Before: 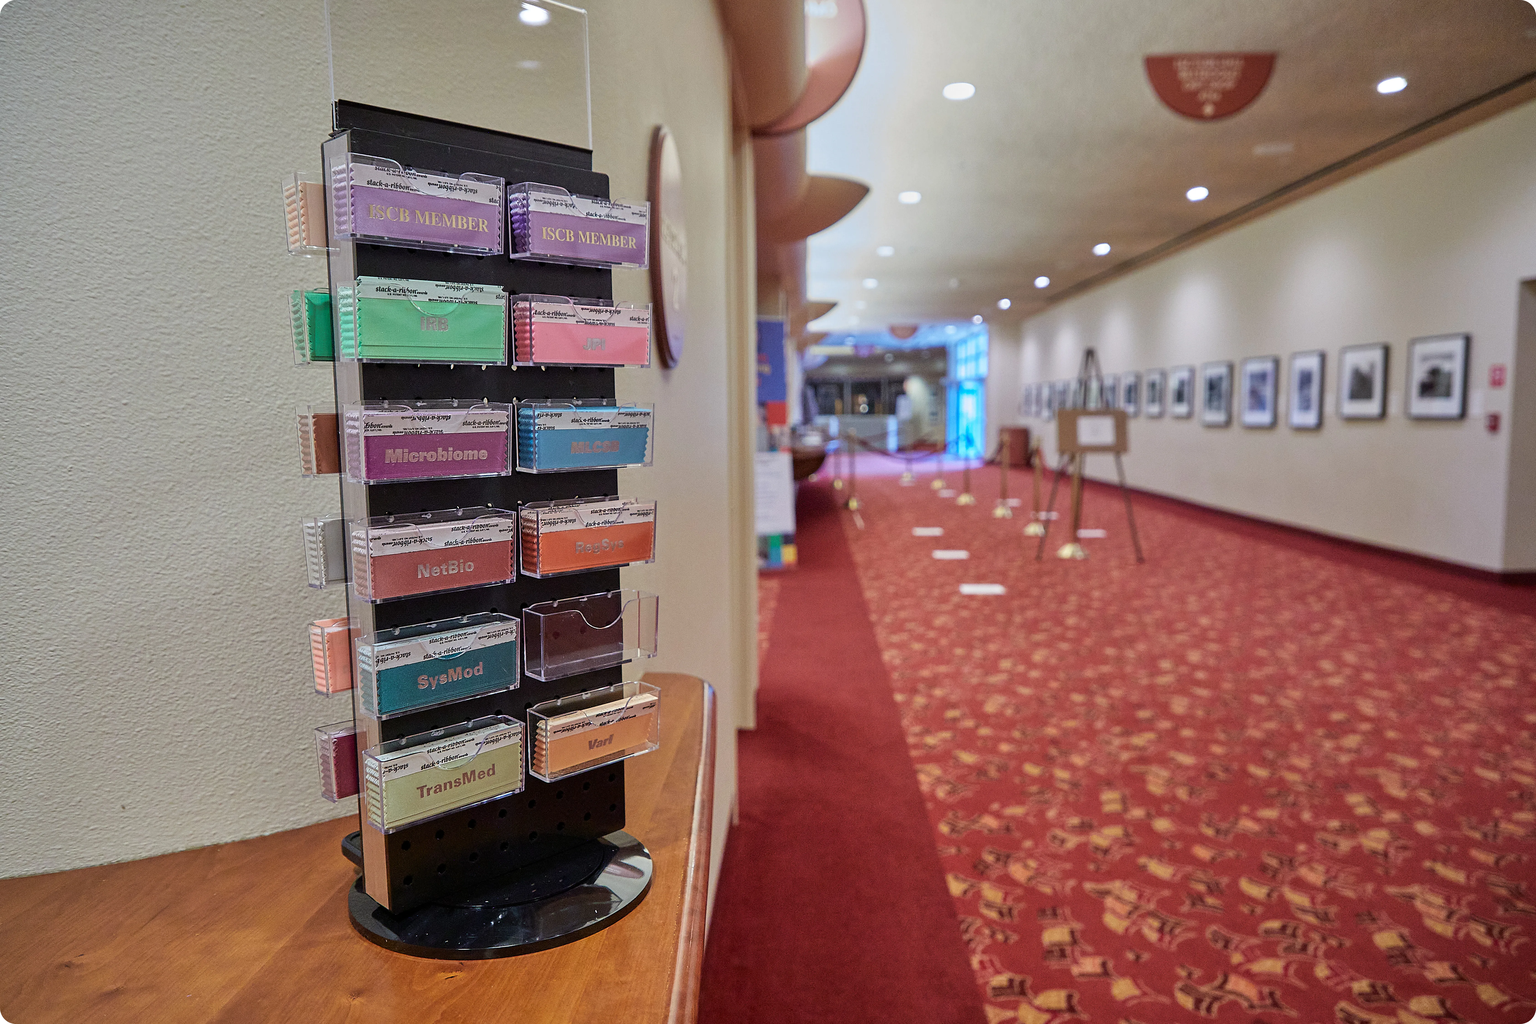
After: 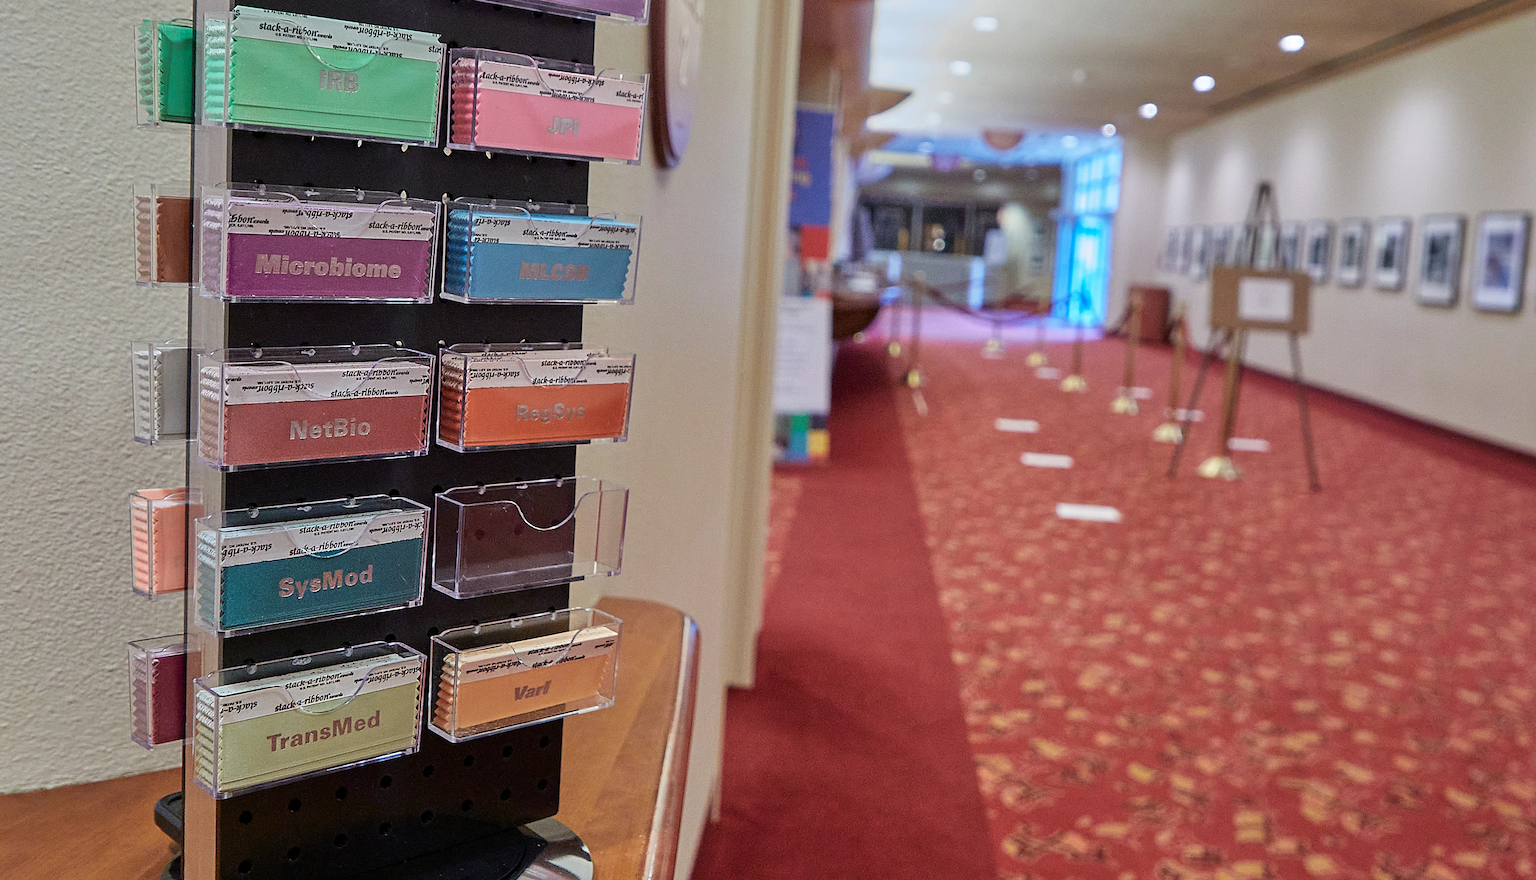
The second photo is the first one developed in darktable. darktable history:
crop and rotate: angle -4.09°, left 9.899%, top 21.068%, right 12.328%, bottom 12.048%
